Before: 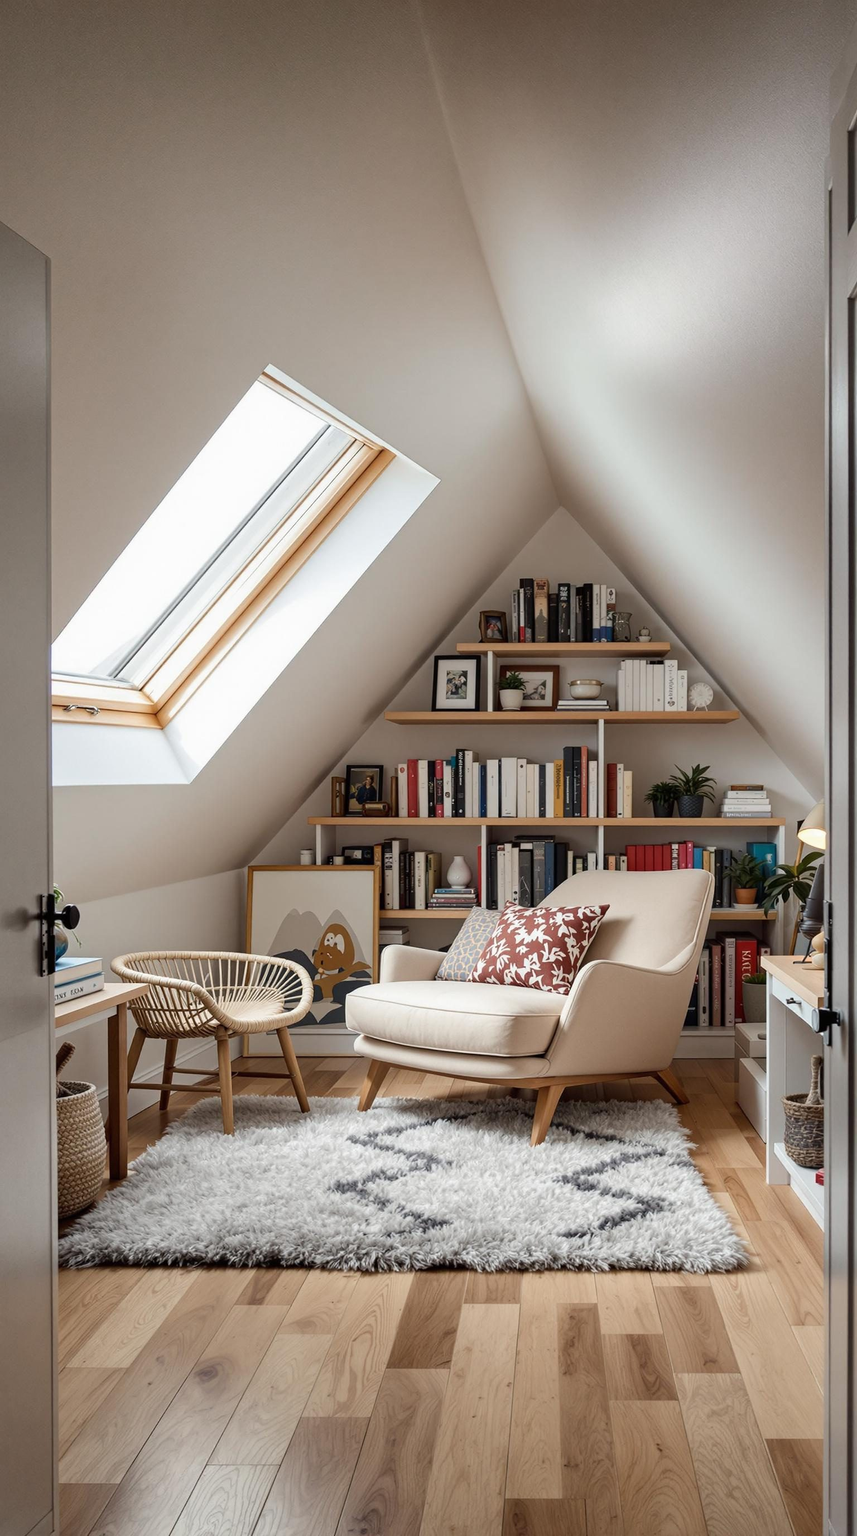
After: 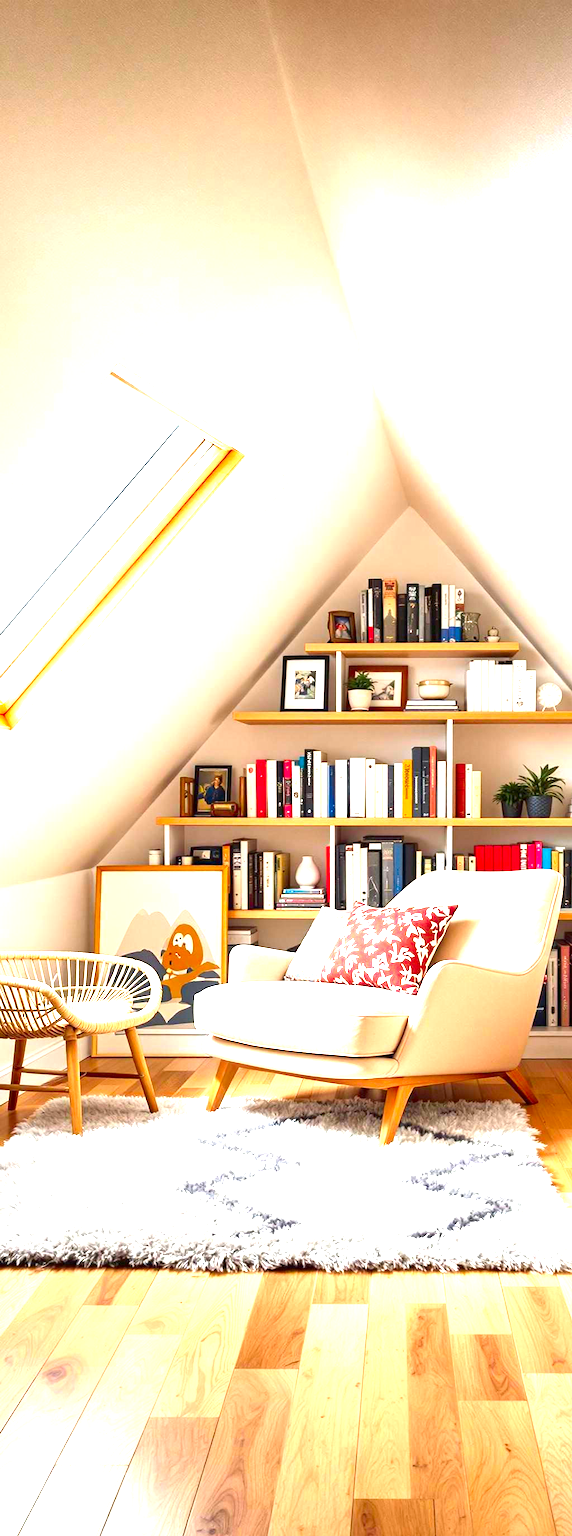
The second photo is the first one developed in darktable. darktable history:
crop and rotate: left 17.732%, right 15.423%
color correction: saturation 1.8
exposure: exposure 2 EV, compensate highlight preservation false
